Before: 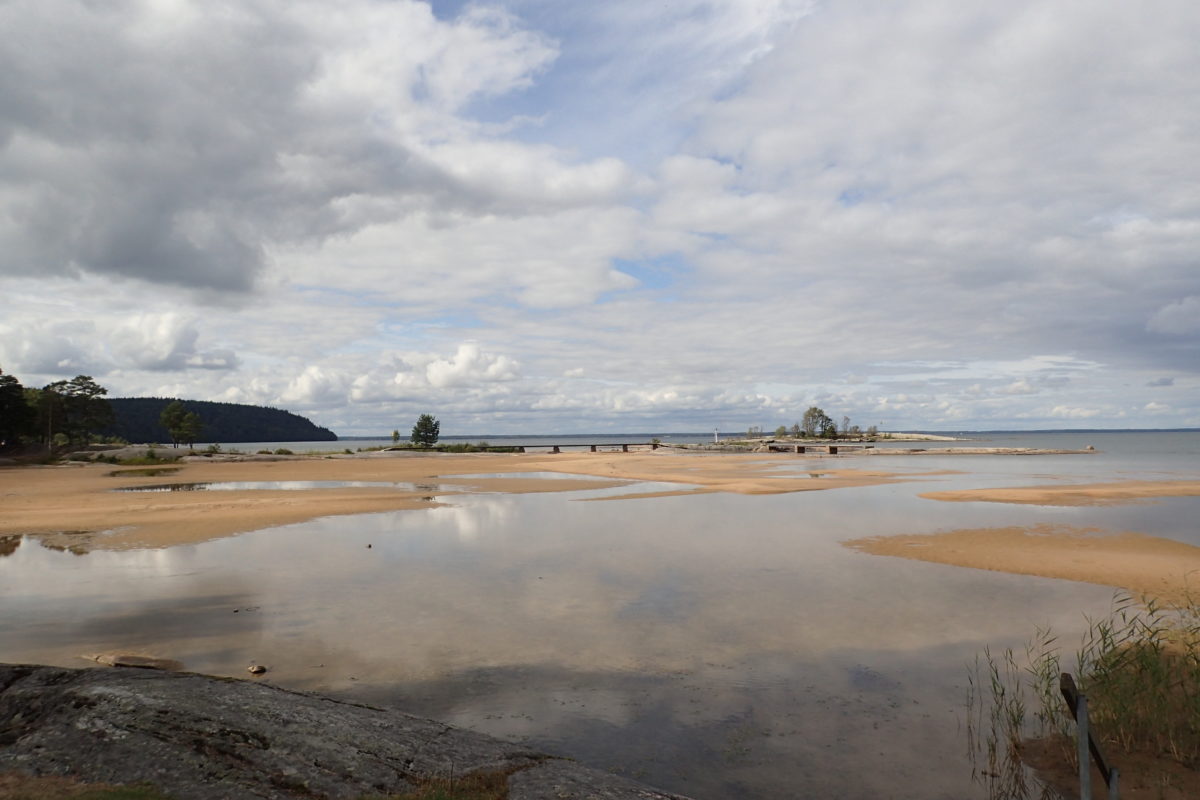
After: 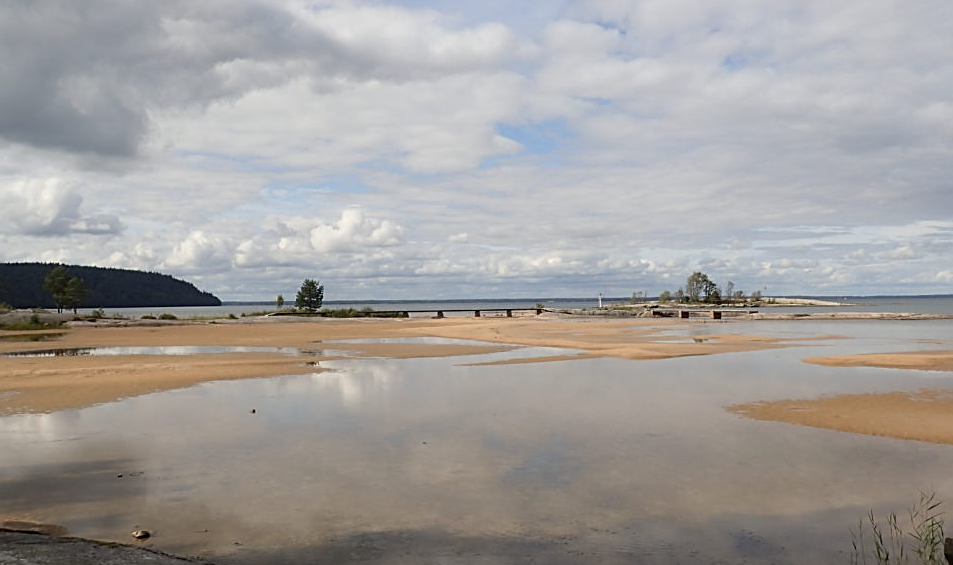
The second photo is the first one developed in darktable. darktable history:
sharpen: on, module defaults
exposure: exposure -0.021 EV, compensate highlight preservation false
crop: left 9.712%, top 16.928%, right 10.845%, bottom 12.332%
